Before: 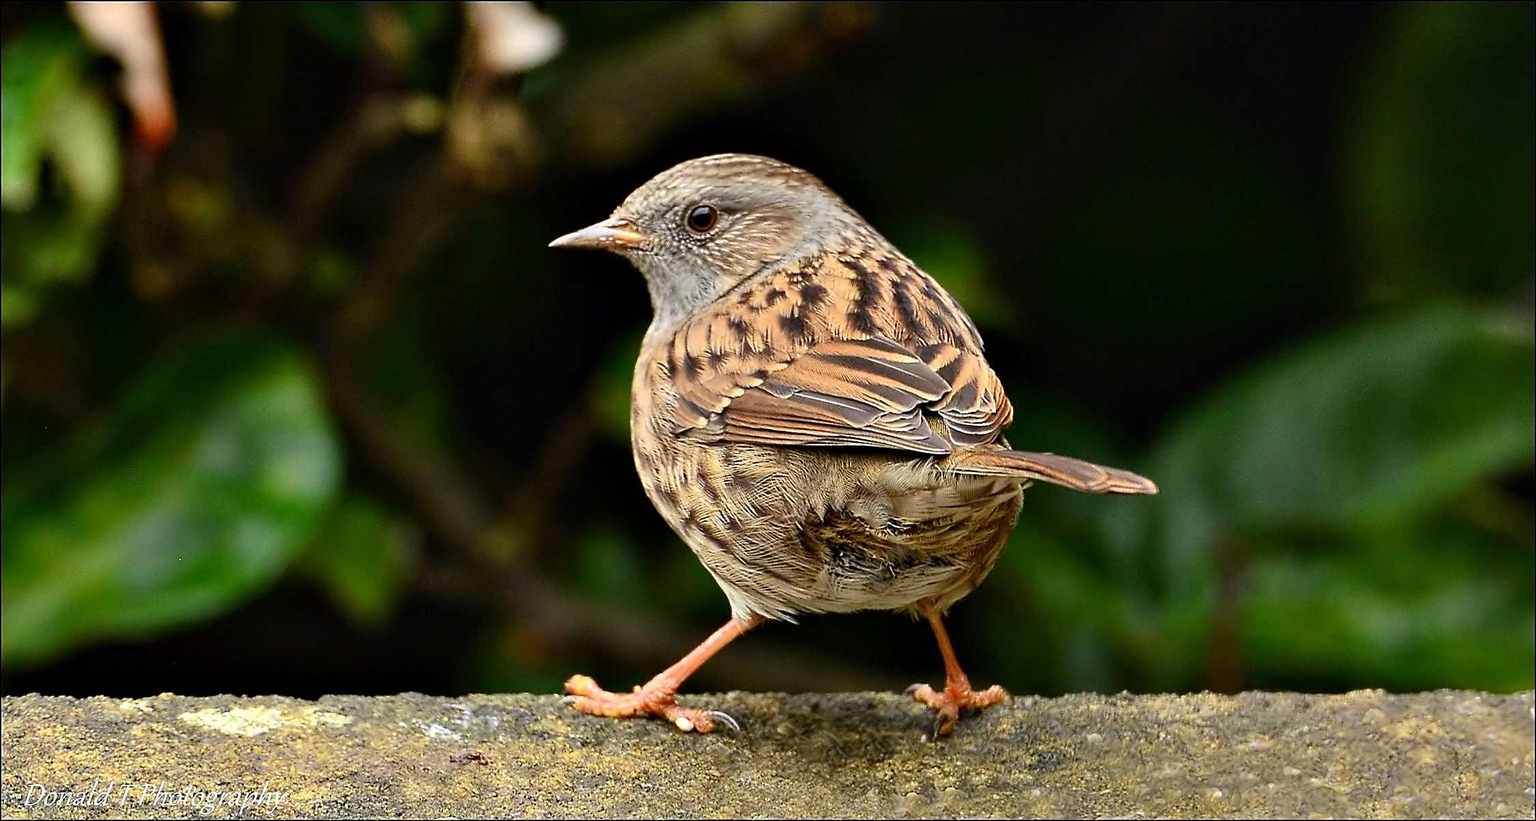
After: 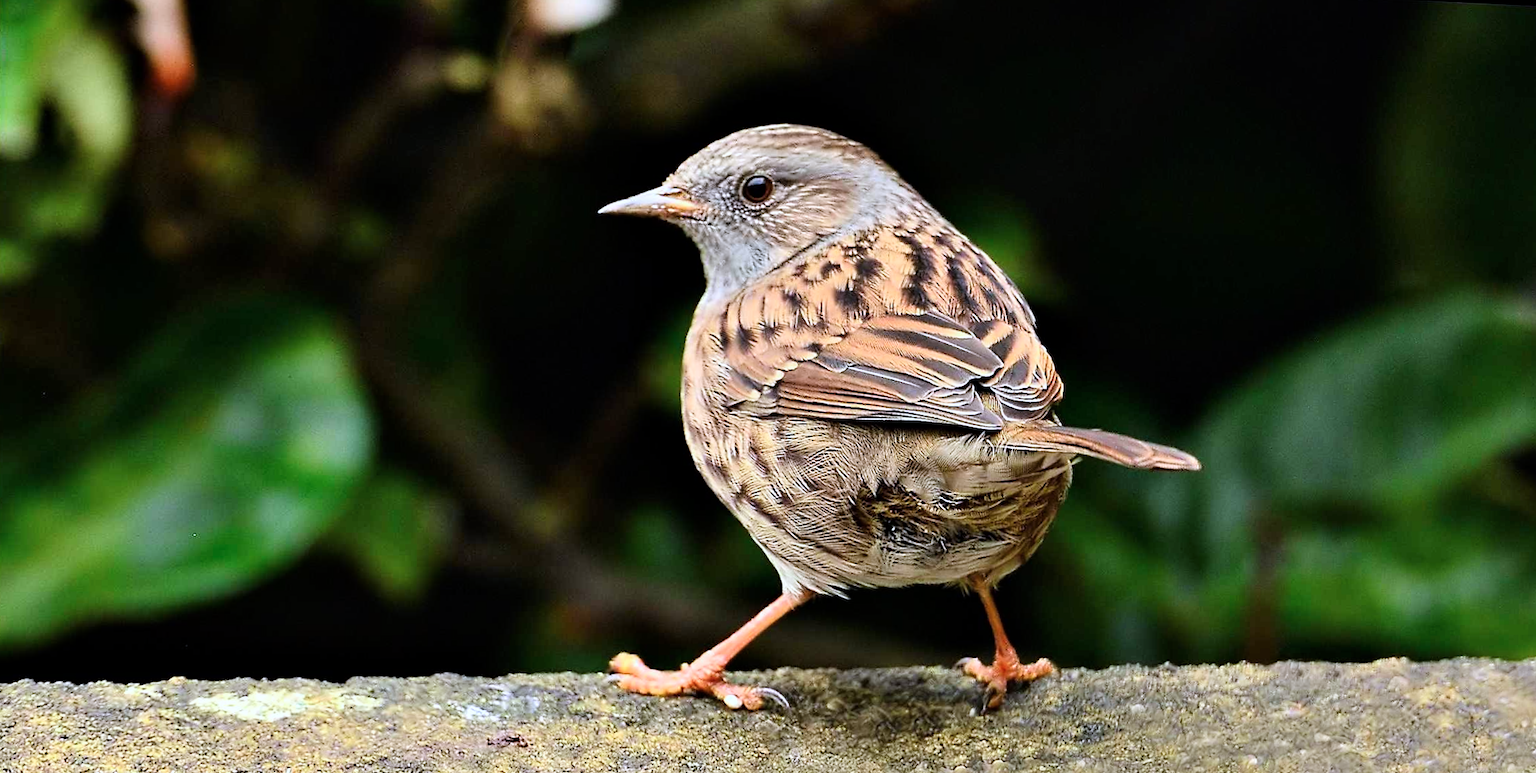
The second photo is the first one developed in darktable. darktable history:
color calibration: illuminant as shot in camera, x 0.37, y 0.382, temperature 4313.32 K
rotate and perspective: rotation 0.679°, lens shift (horizontal) 0.136, crop left 0.009, crop right 0.991, crop top 0.078, crop bottom 0.95
tone curve: curves: ch0 [(0, 0) (0.004, 0.001) (0.133, 0.112) (0.325, 0.362) (0.832, 0.893) (1, 1)], color space Lab, linked channels, preserve colors none
